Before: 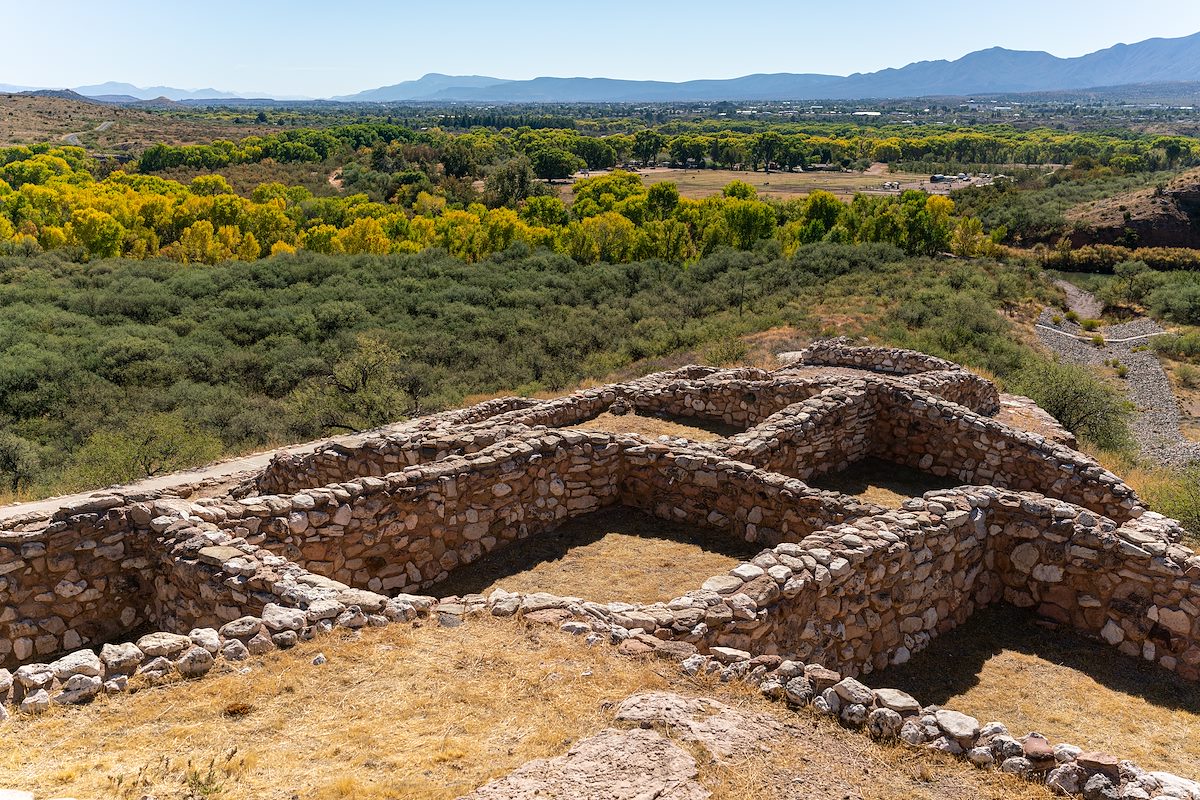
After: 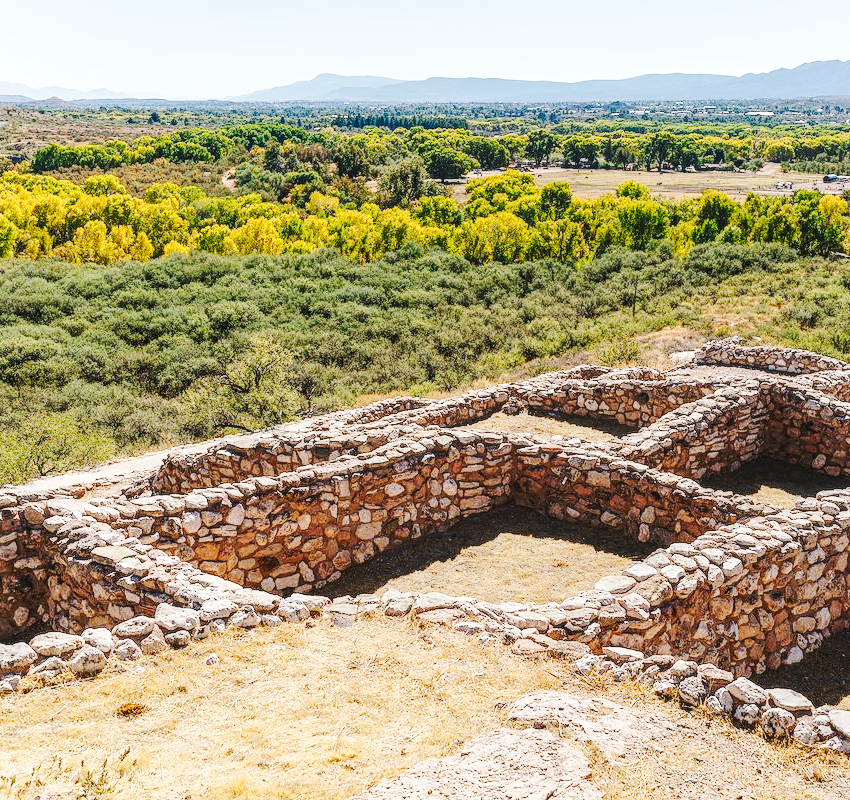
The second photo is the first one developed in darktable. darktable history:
base curve: curves: ch0 [(0, 0.007) (0.028, 0.063) (0.121, 0.311) (0.46, 0.743) (0.859, 0.957) (1, 1)], preserve colors none
local contrast: on, module defaults
contrast equalizer: y [[0.5, 0.5, 0.478, 0.5, 0.5, 0.5], [0.5 ×6], [0.5 ×6], [0 ×6], [0 ×6]]
tone curve: curves: ch0 [(0, 0) (0.126, 0.086) (0.338, 0.327) (0.494, 0.55) (0.703, 0.762) (1, 1)]; ch1 [(0, 0) (0.346, 0.324) (0.45, 0.431) (0.5, 0.5) (0.522, 0.517) (0.55, 0.578) (1, 1)]; ch2 [(0, 0) (0.44, 0.424) (0.501, 0.499) (0.554, 0.563) (0.622, 0.667) (0.707, 0.746) (1, 1)], preserve colors none
crop and rotate: left 8.942%, right 20.224%
